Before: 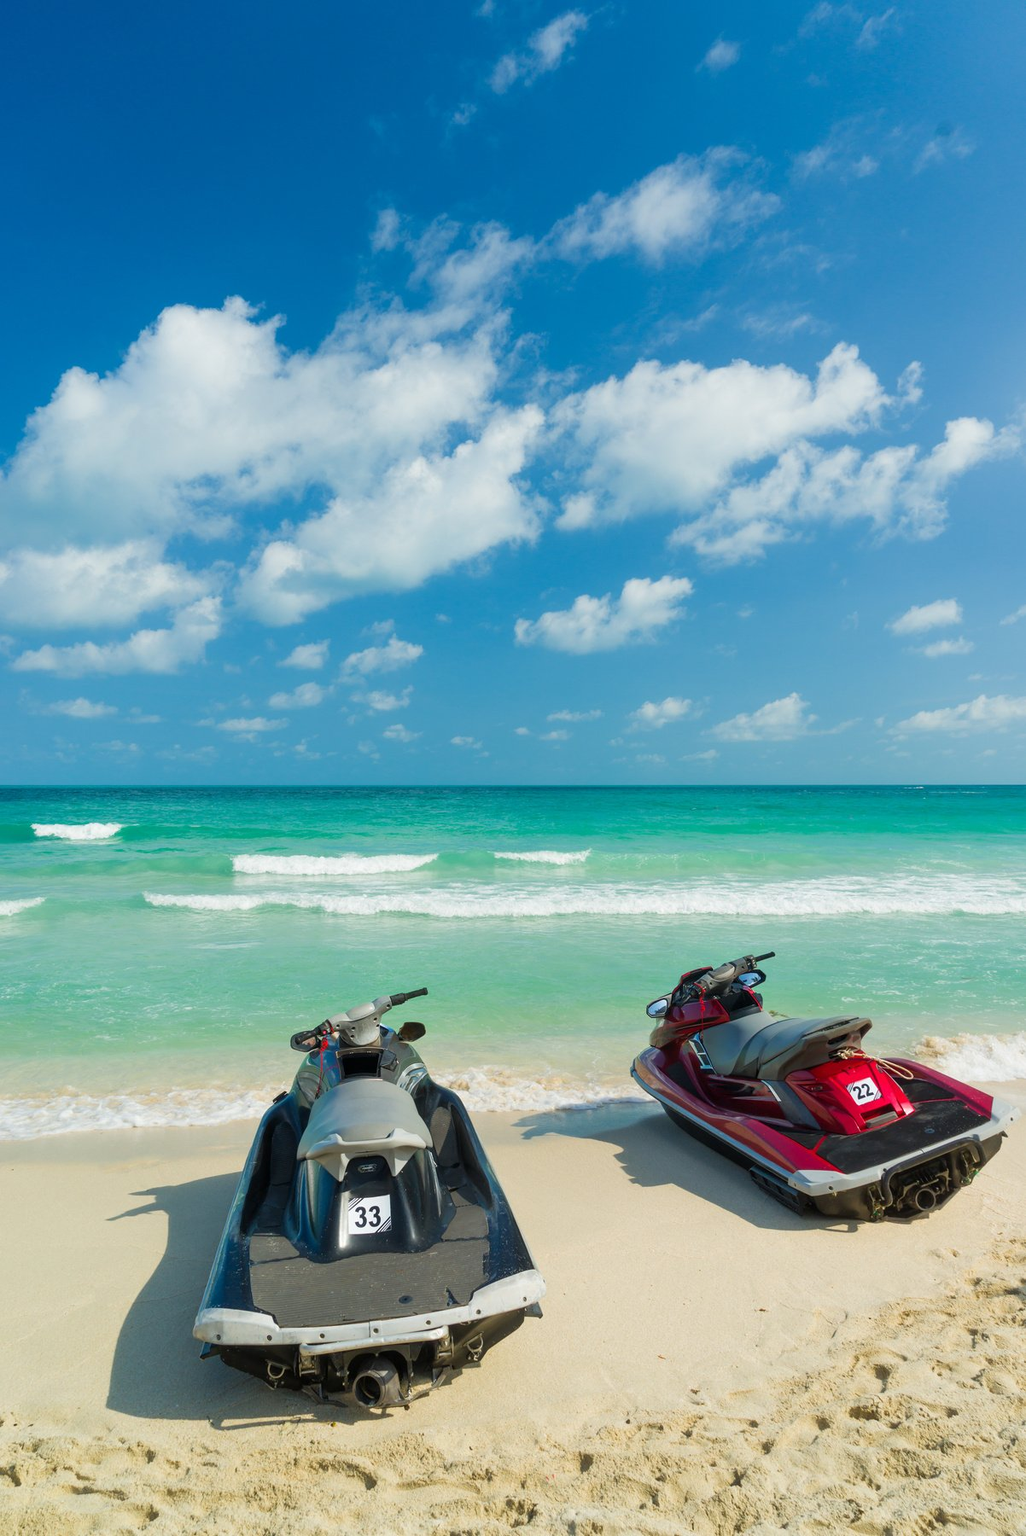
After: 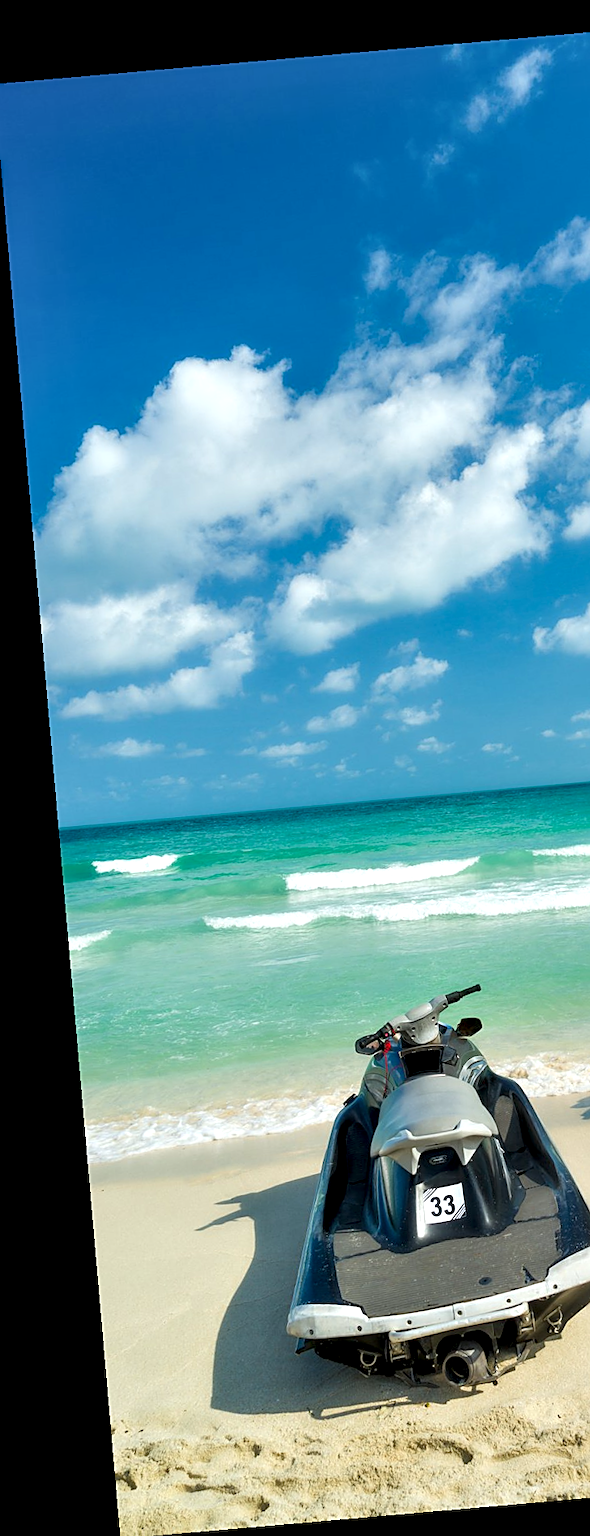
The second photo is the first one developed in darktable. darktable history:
local contrast: highlights 100%, shadows 100%, detail 120%, midtone range 0.2
rotate and perspective: rotation -4.98°, automatic cropping off
crop: left 0.587%, right 45.588%, bottom 0.086%
sharpen: on, module defaults
exposure: exposure 0.178 EV, compensate exposure bias true, compensate highlight preservation false
white balance: red 0.986, blue 1.01
contrast equalizer: y [[0.514, 0.573, 0.581, 0.508, 0.5, 0.5], [0.5 ×6], [0.5 ×6], [0 ×6], [0 ×6]]
